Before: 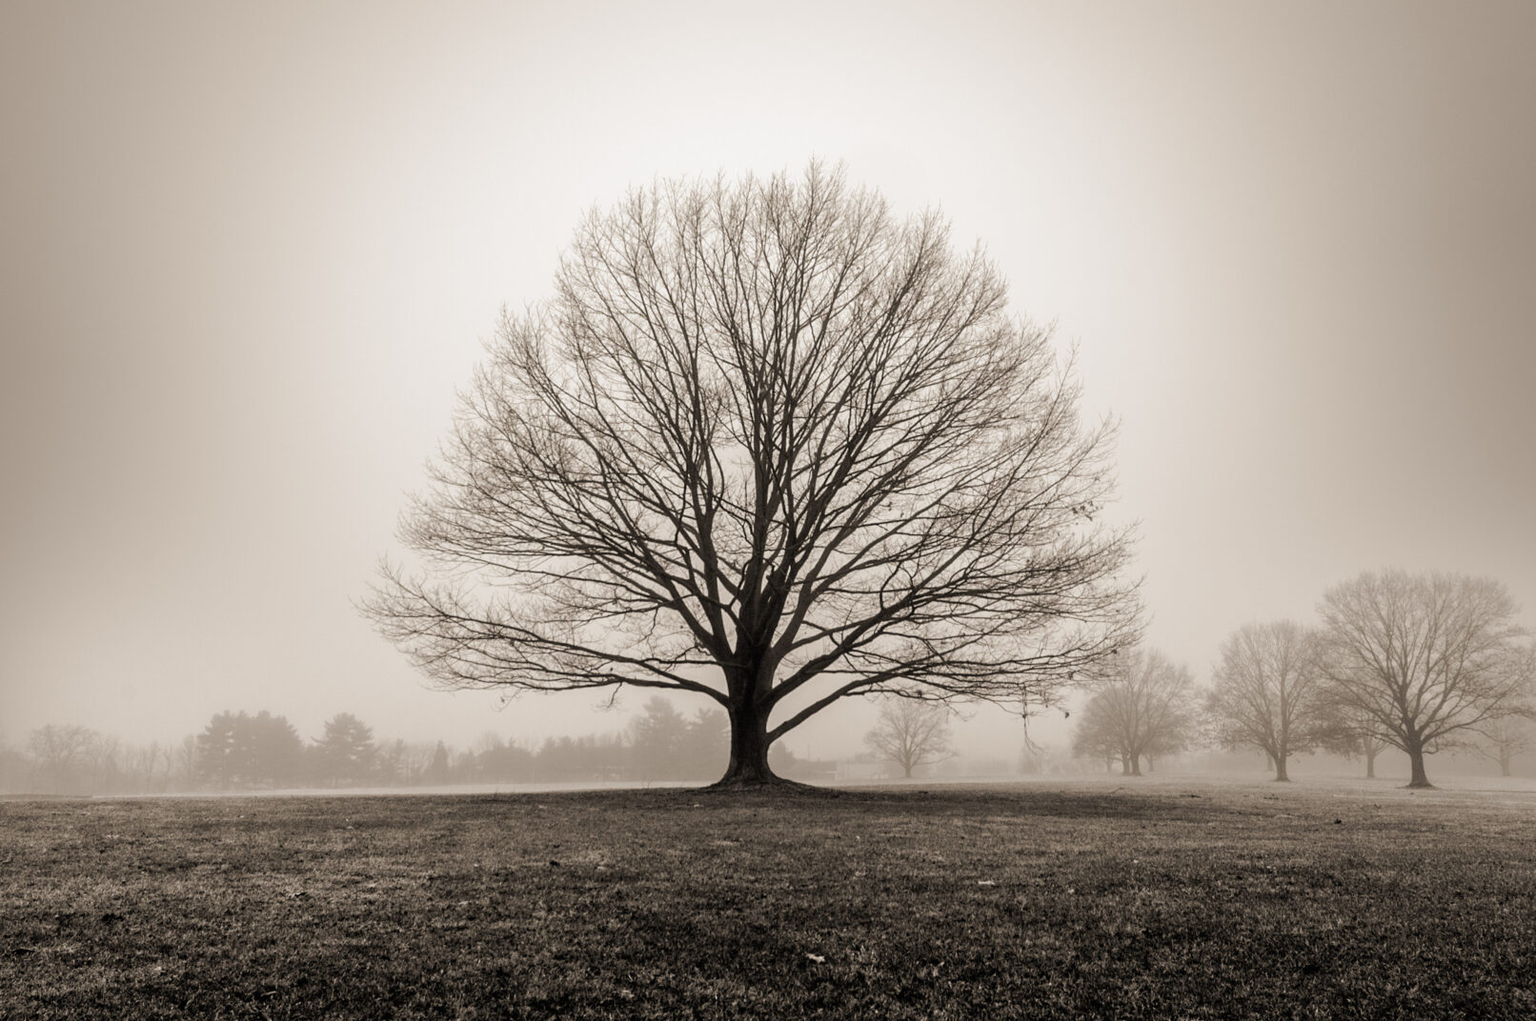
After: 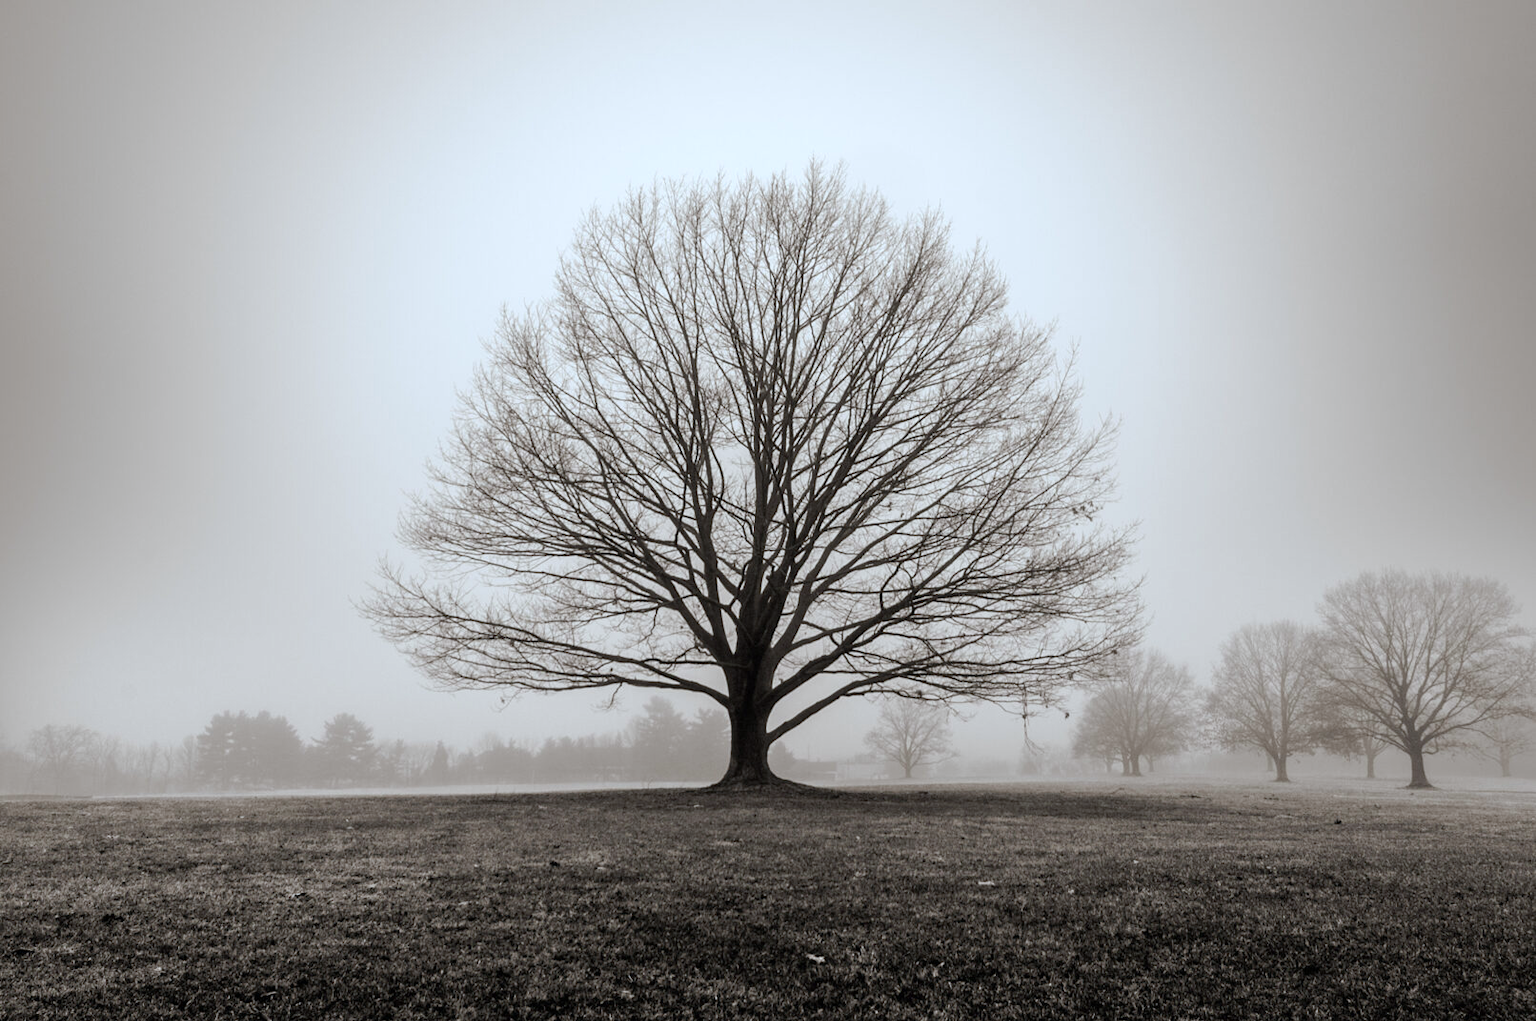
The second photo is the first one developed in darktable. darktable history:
color correction: highlights a* -3.99, highlights b* -10.77
color calibration: illuminant same as pipeline (D50), adaptation XYZ, x 0.346, y 0.358, temperature 5021.23 K, saturation algorithm version 1 (2020)
